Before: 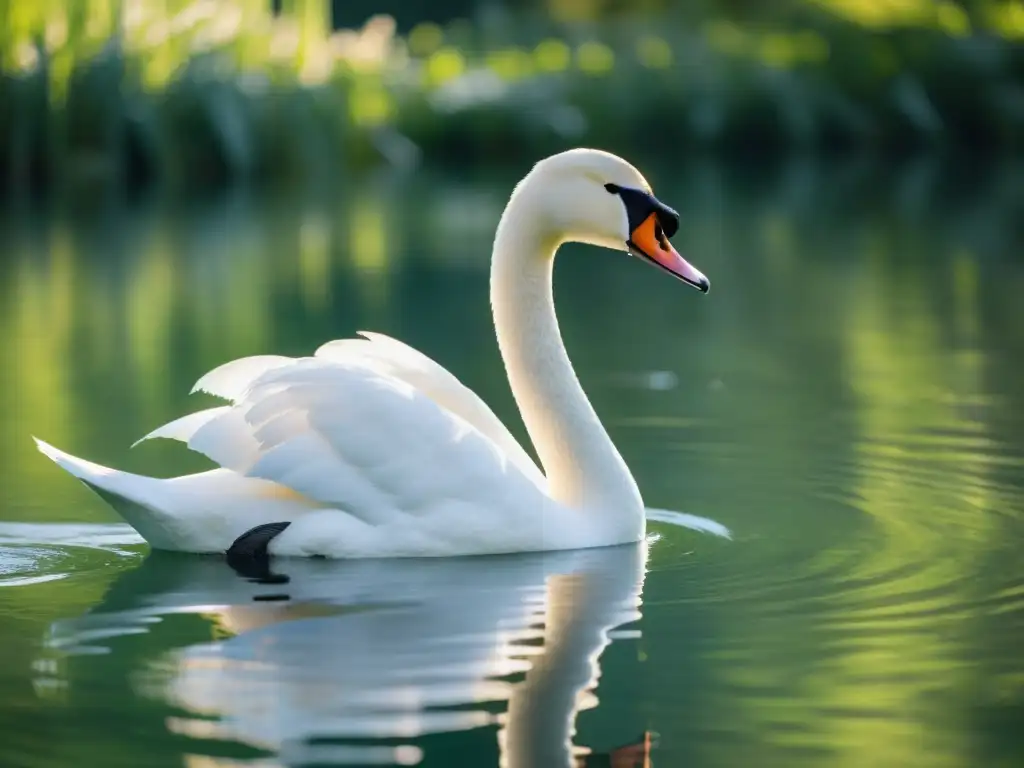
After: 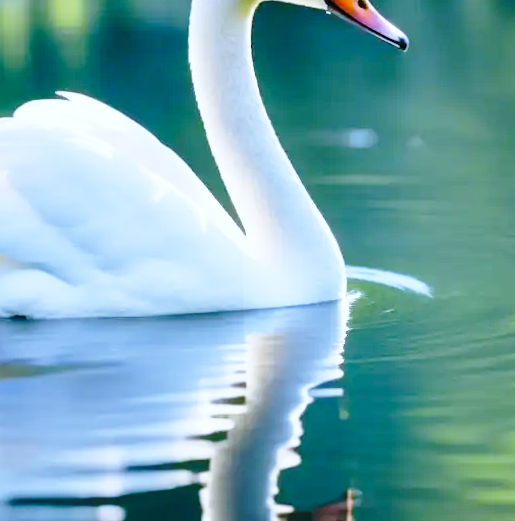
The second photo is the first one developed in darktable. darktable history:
rotate and perspective: rotation -0.45°, automatic cropping original format, crop left 0.008, crop right 0.992, crop top 0.012, crop bottom 0.988
white balance: red 0.871, blue 1.249
crop and rotate: left 29.237%, top 31.152%, right 19.807%
base curve: curves: ch0 [(0, 0) (0.036, 0.037) (0.121, 0.228) (0.46, 0.76) (0.859, 0.983) (1, 1)], preserve colors none
